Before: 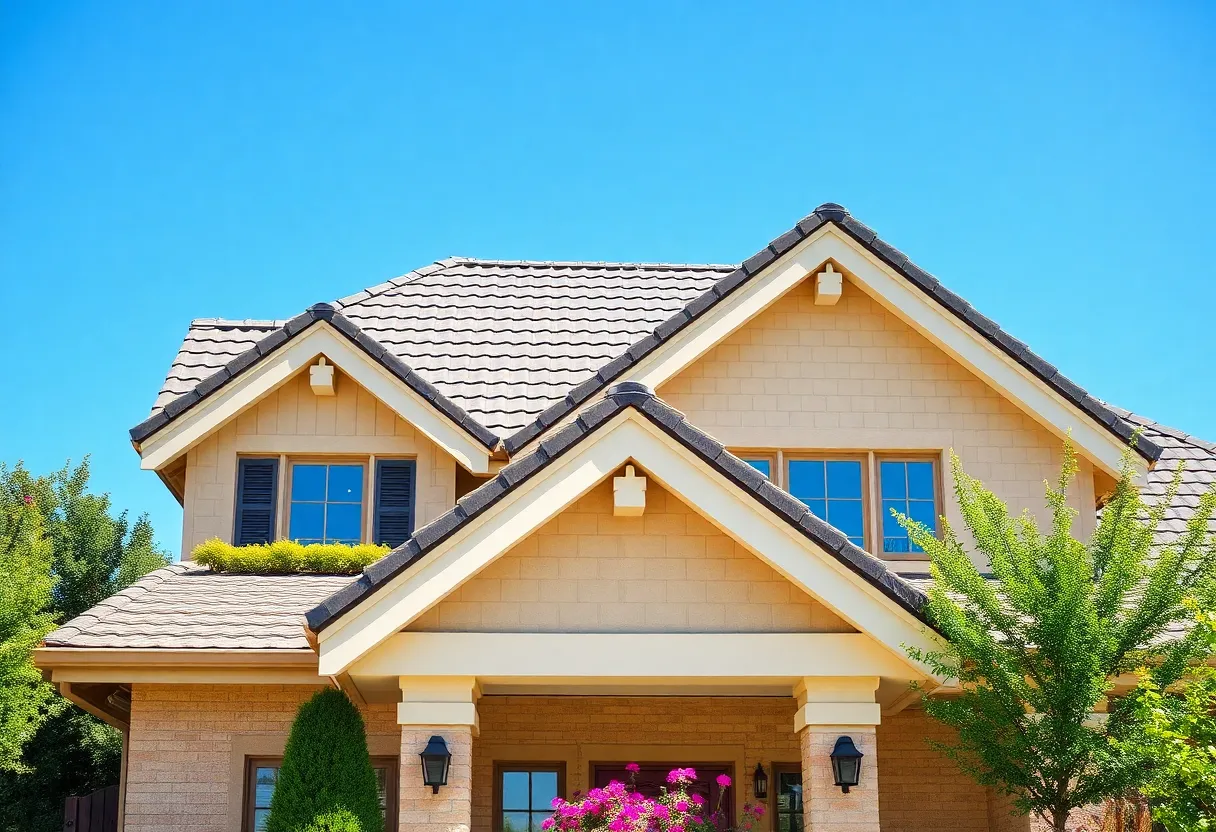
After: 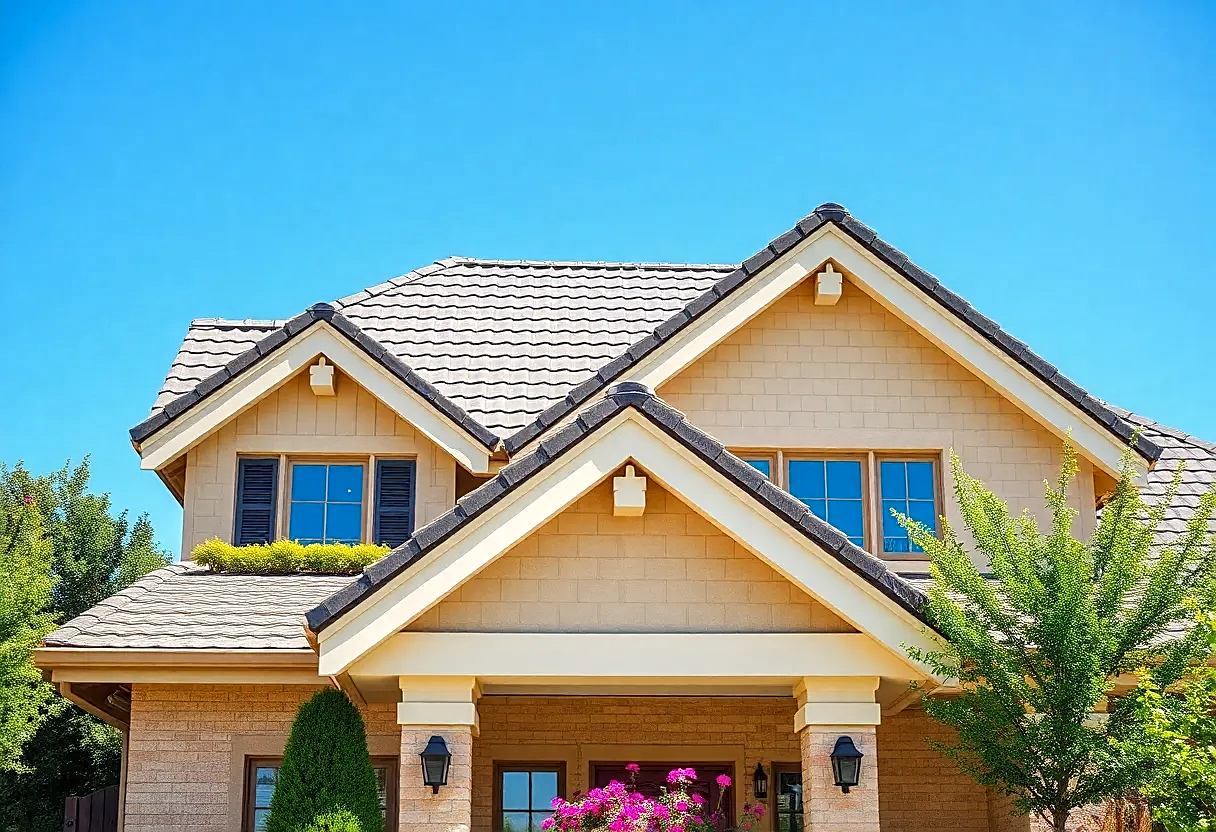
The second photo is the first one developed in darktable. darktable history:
sharpen: amount 0.6
local contrast: on, module defaults
